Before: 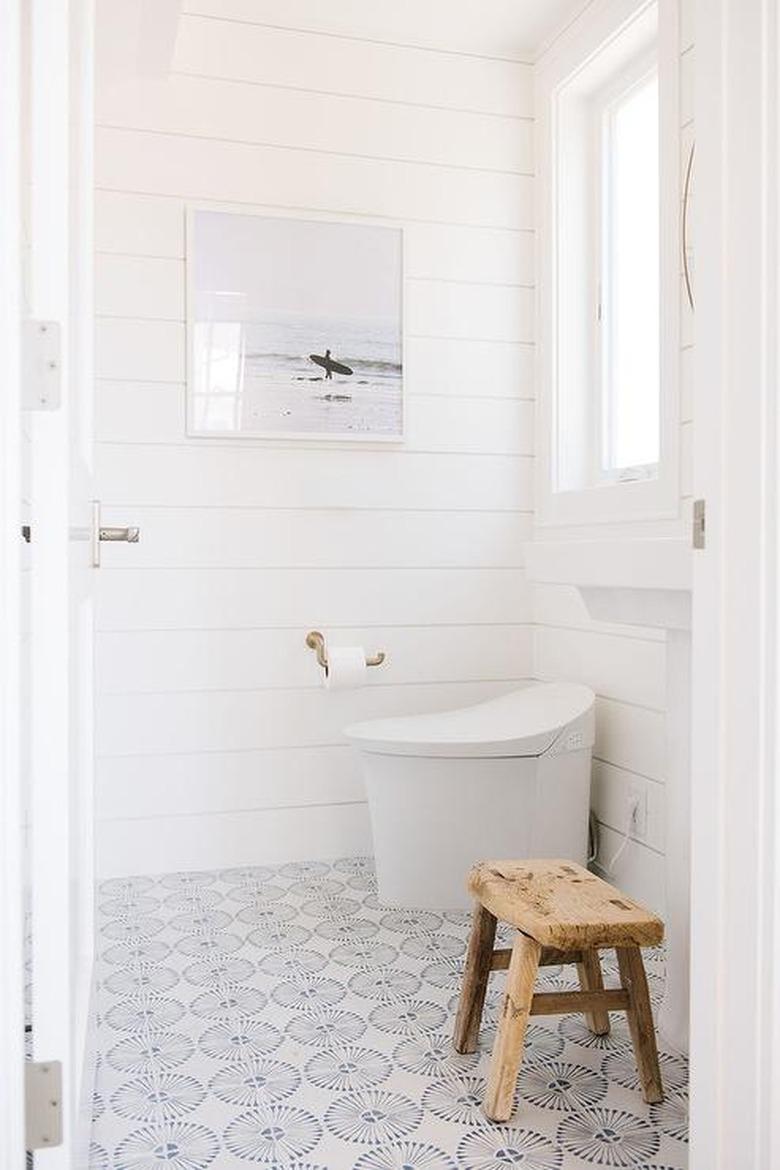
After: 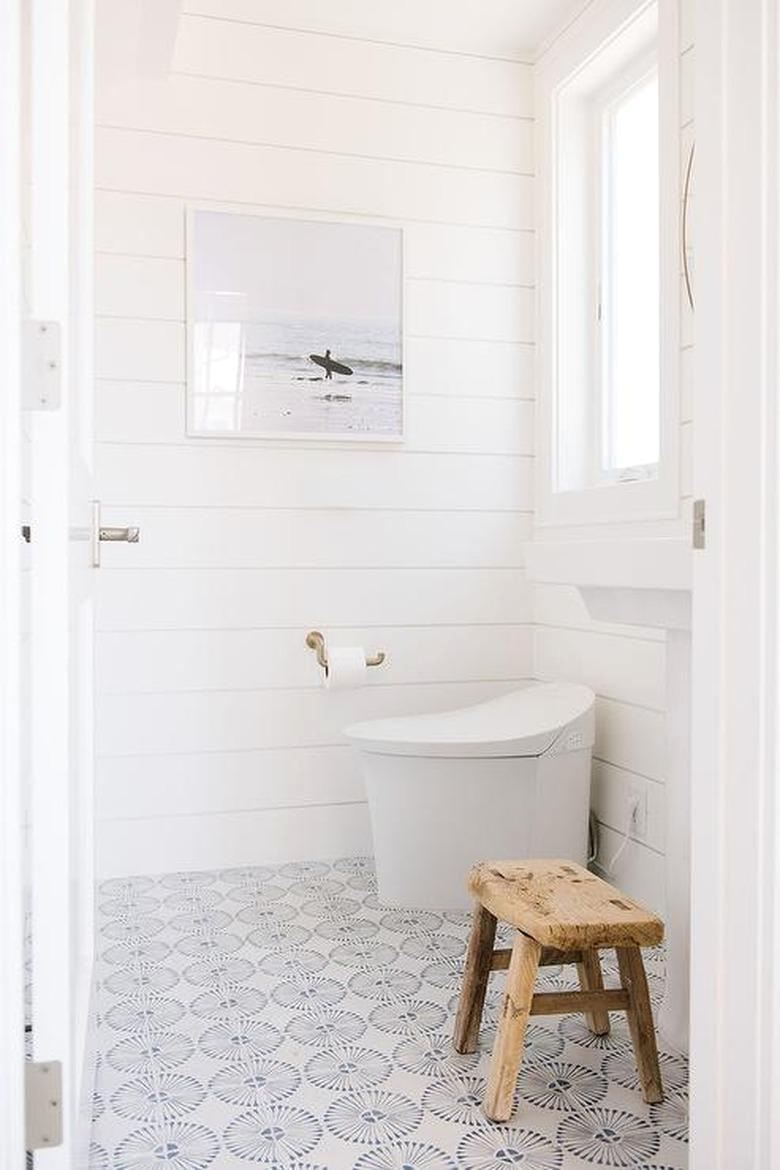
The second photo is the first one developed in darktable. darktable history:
exposure: exposure 0.023 EV, compensate highlight preservation false
